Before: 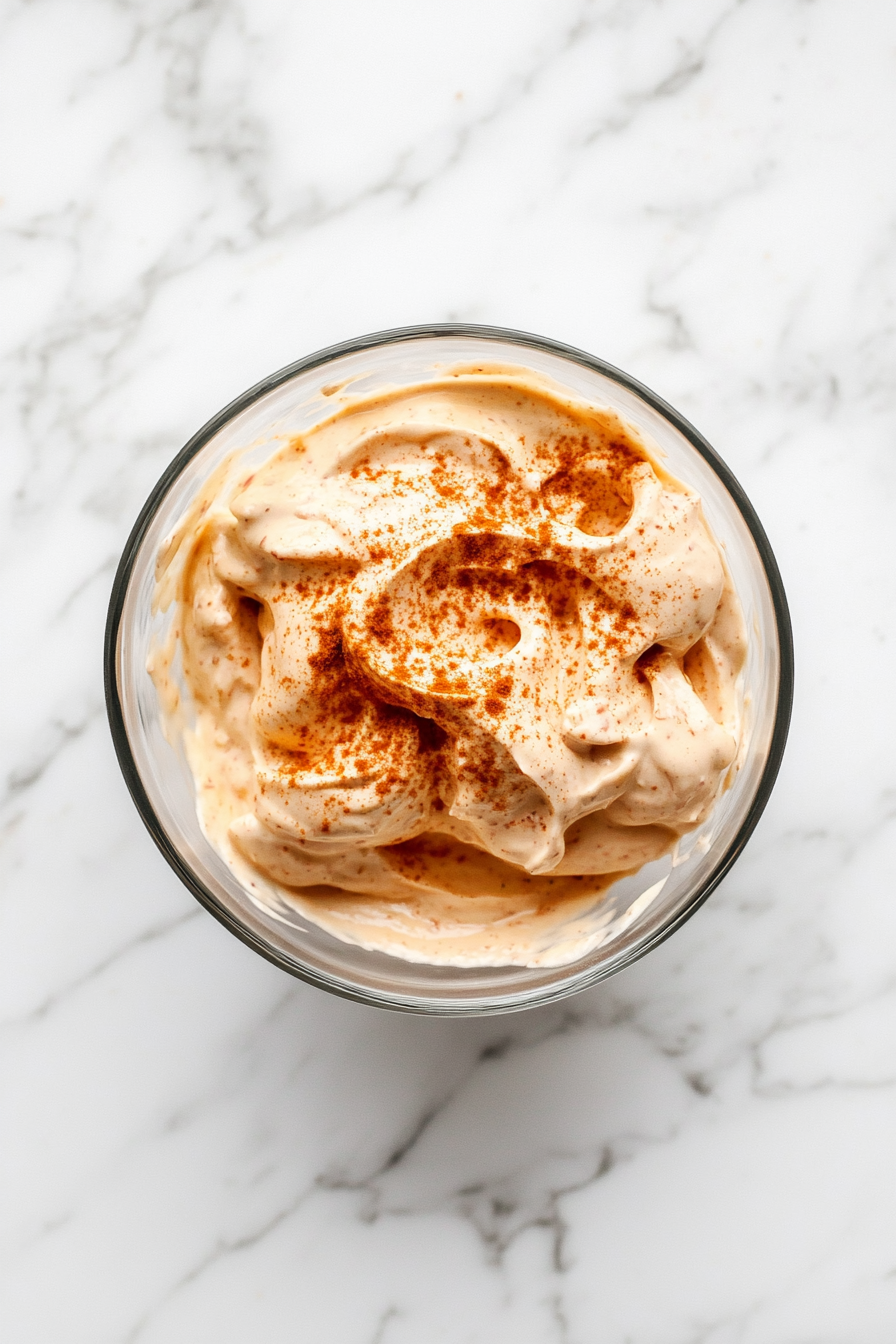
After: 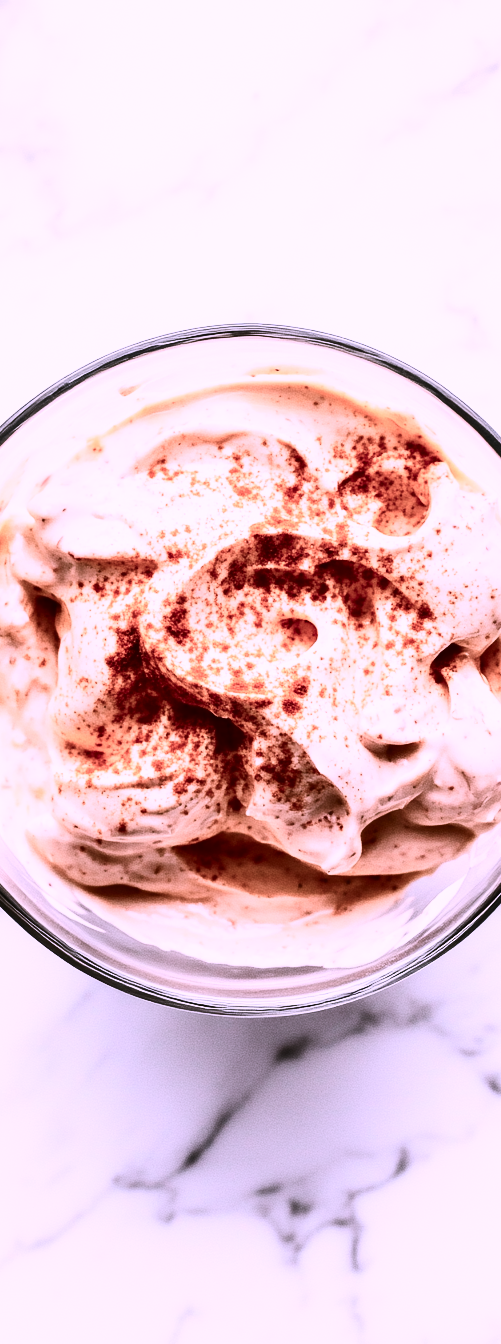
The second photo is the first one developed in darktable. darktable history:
exposure: black level correction -0.008, exposure 0.068 EV, compensate exposure bias true, compensate highlight preservation false
crop and rotate: left 22.693%, right 21.357%
contrast brightness saturation: contrast 0.504, saturation -0.105
color correction: highlights a* 15.14, highlights b* -25.56
